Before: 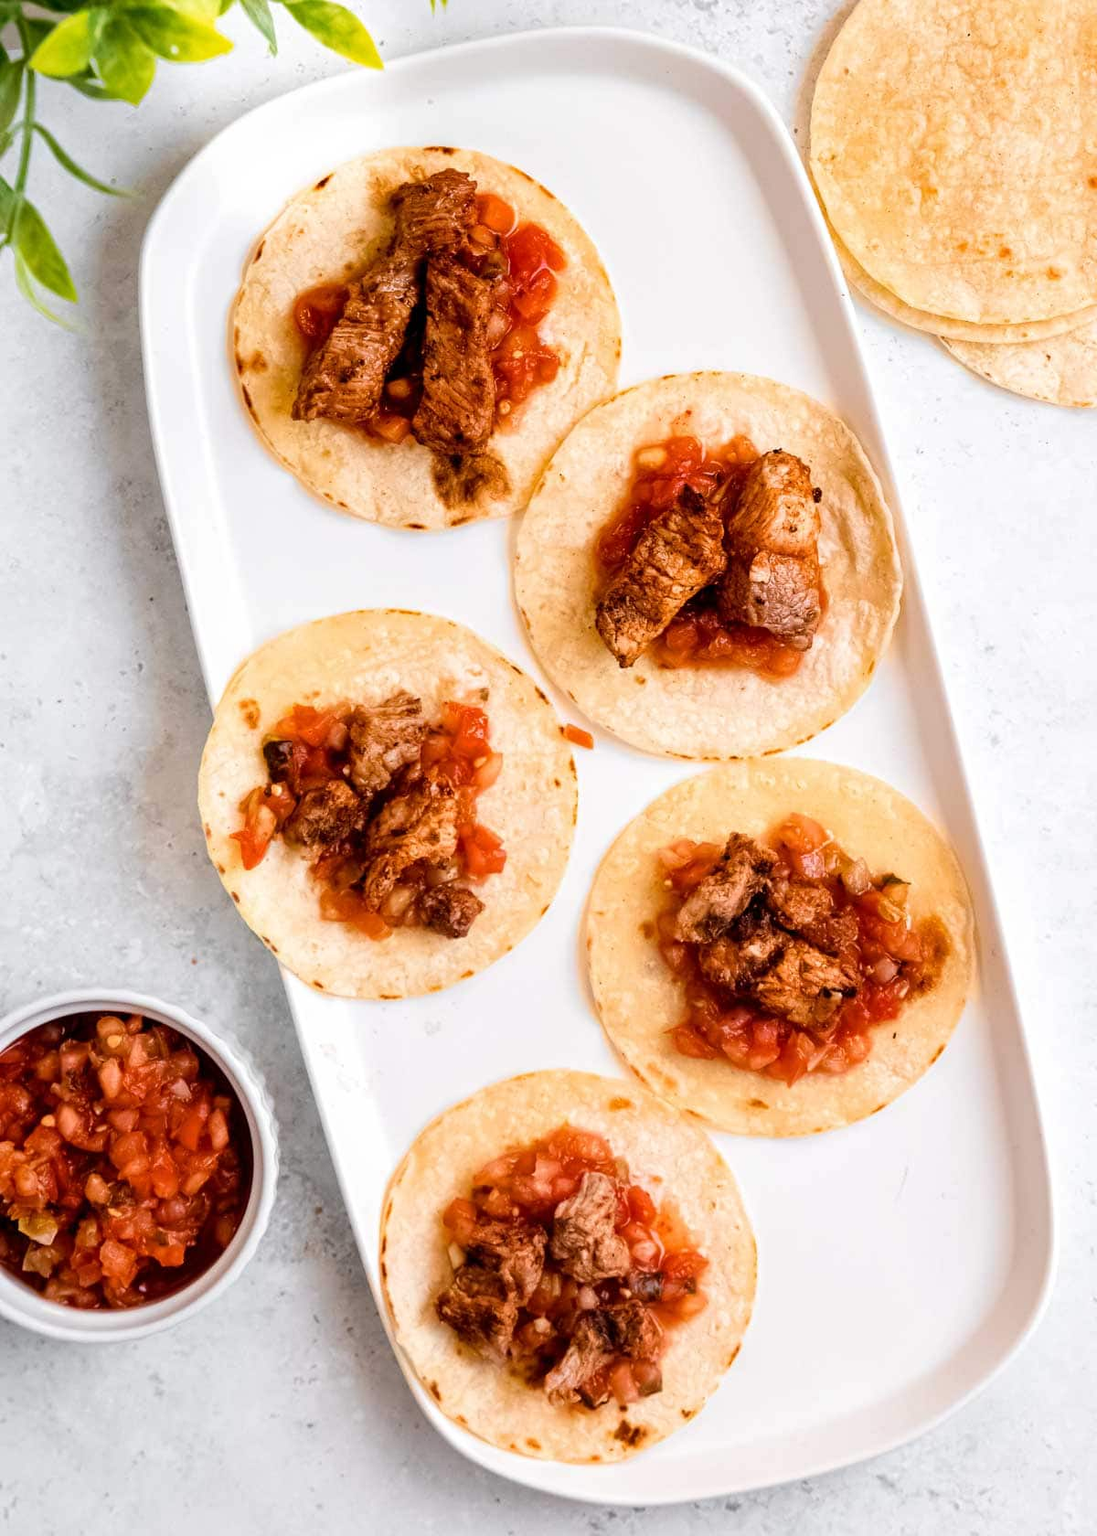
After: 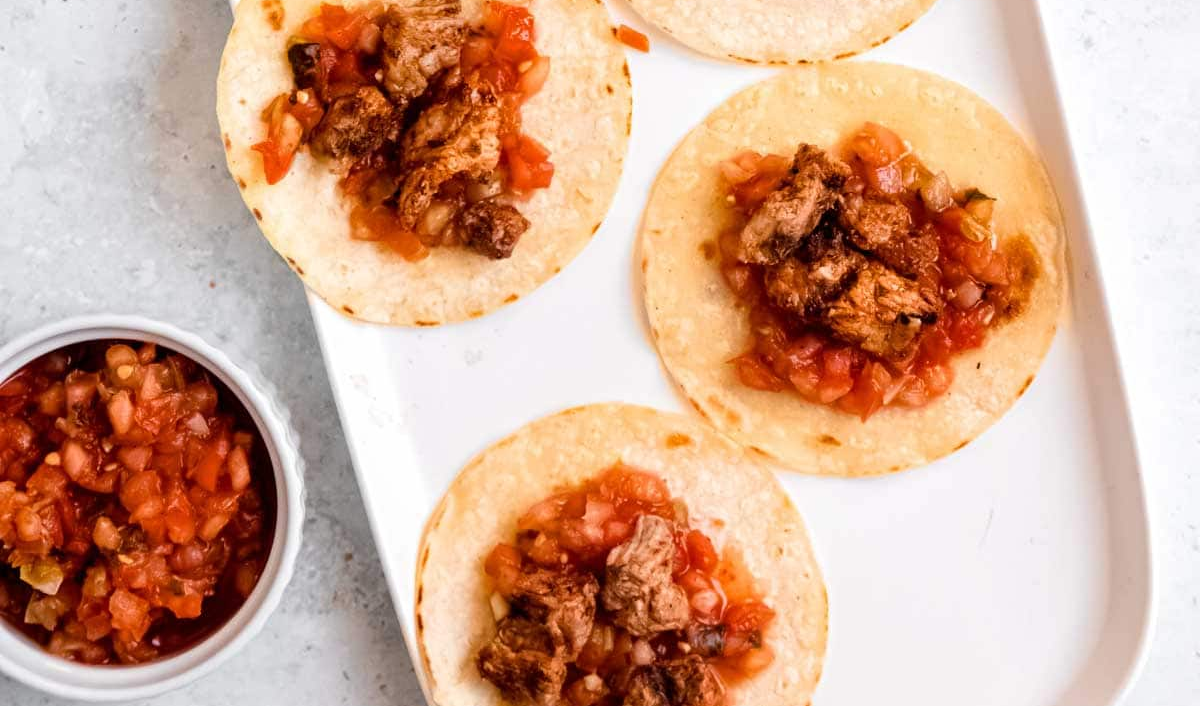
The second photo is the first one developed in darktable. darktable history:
crop: top 45.682%, bottom 12.244%
